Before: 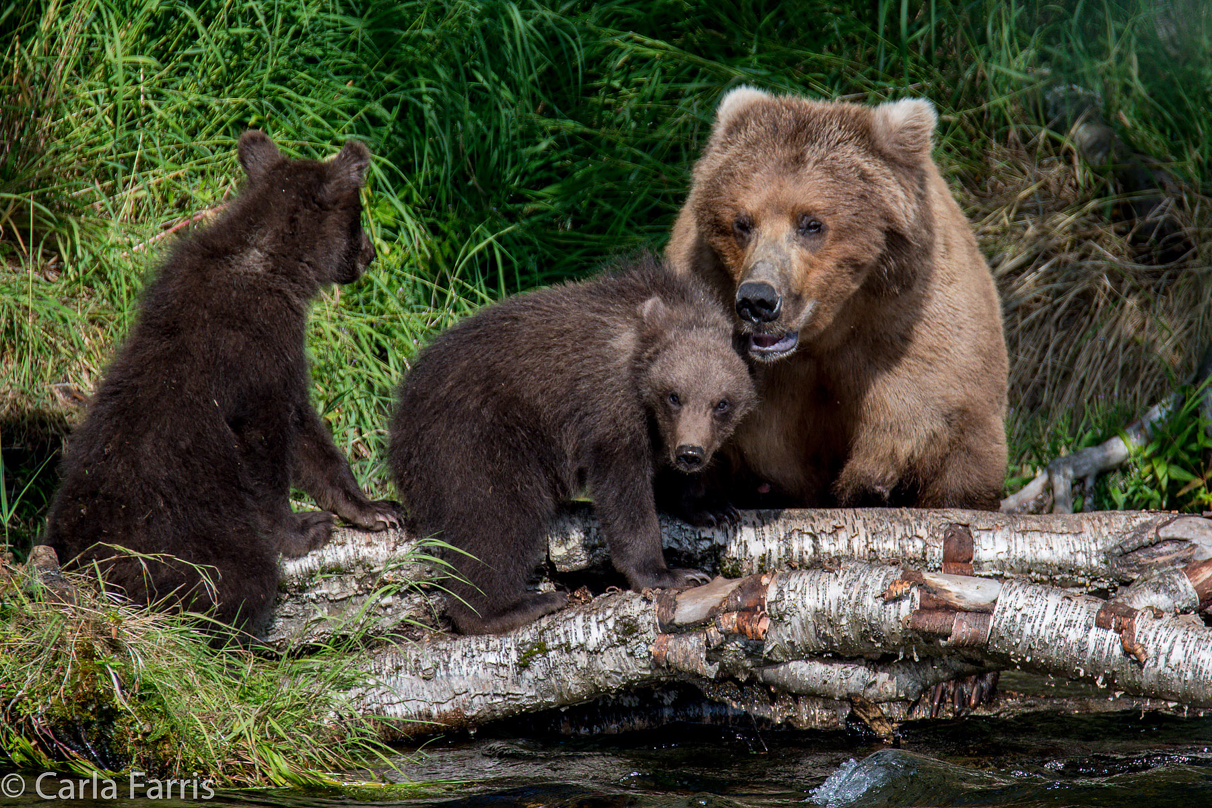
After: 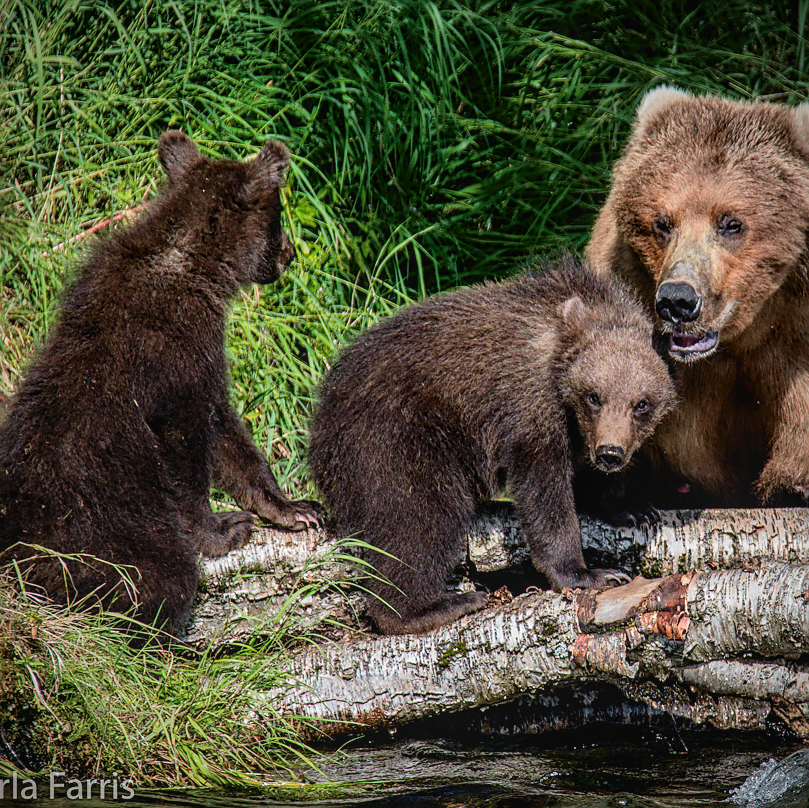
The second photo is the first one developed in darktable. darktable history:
local contrast: on, module defaults
tone curve: curves: ch0 [(0.003, 0) (0.066, 0.023) (0.149, 0.094) (0.264, 0.238) (0.395, 0.421) (0.517, 0.56) (0.688, 0.743) (0.813, 0.846) (1, 1)]; ch1 [(0, 0) (0.164, 0.115) (0.337, 0.332) (0.39, 0.398) (0.464, 0.461) (0.501, 0.5) (0.507, 0.503) (0.534, 0.537) (0.577, 0.59) (0.652, 0.681) (0.733, 0.749) (0.811, 0.796) (1, 1)]; ch2 [(0, 0) (0.337, 0.382) (0.464, 0.476) (0.501, 0.502) (0.527, 0.54) (0.551, 0.565) (0.6, 0.59) (0.687, 0.675) (1, 1)], color space Lab, independent channels, preserve colors none
vignetting: fall-off radius 61.13%, brightness -0.463, saturation -0.29, unbound false
color balance rgb: linear chroma grading › shadows 15.365%, perceptual saturation grading › global saturation 25.885%, global vibrance 14.592%
contrast brightness saturation: contrast -0.145, brightness 0.042, saturation -0.12
sharpen: on, module defaults
crop and rotate: left 6.623%, right 26.586%
